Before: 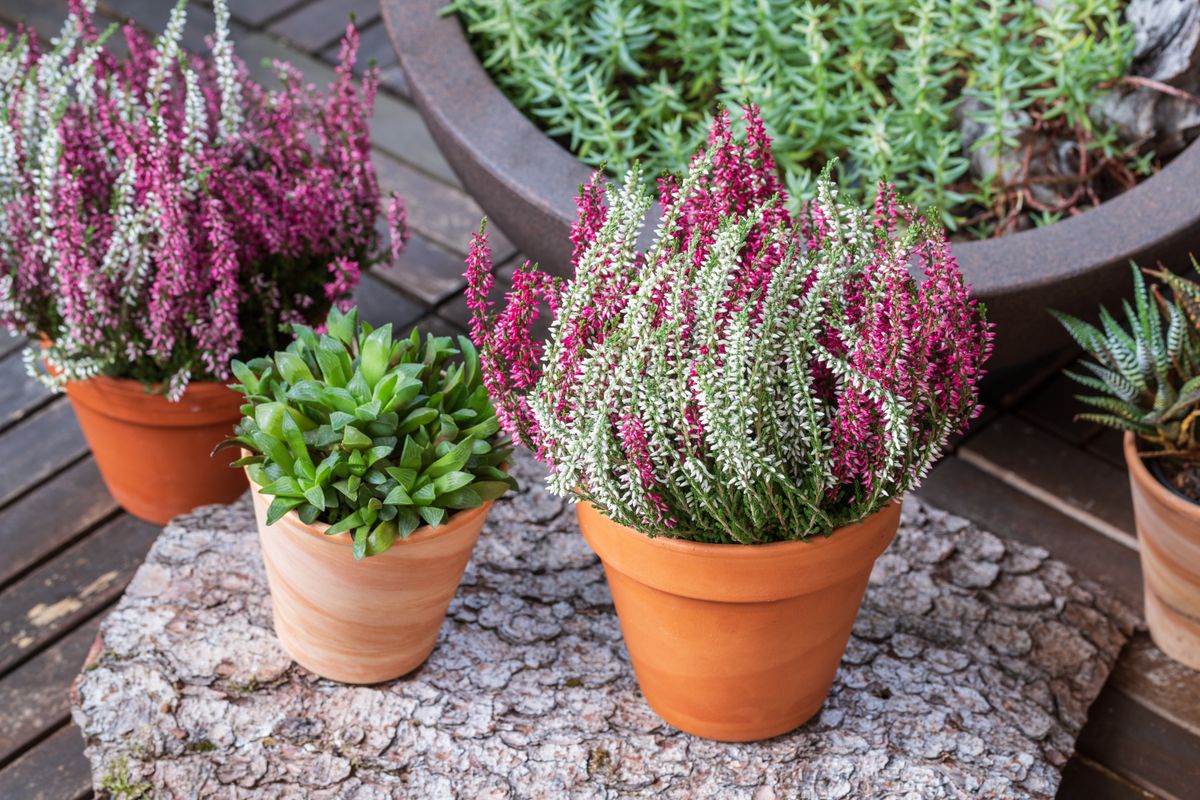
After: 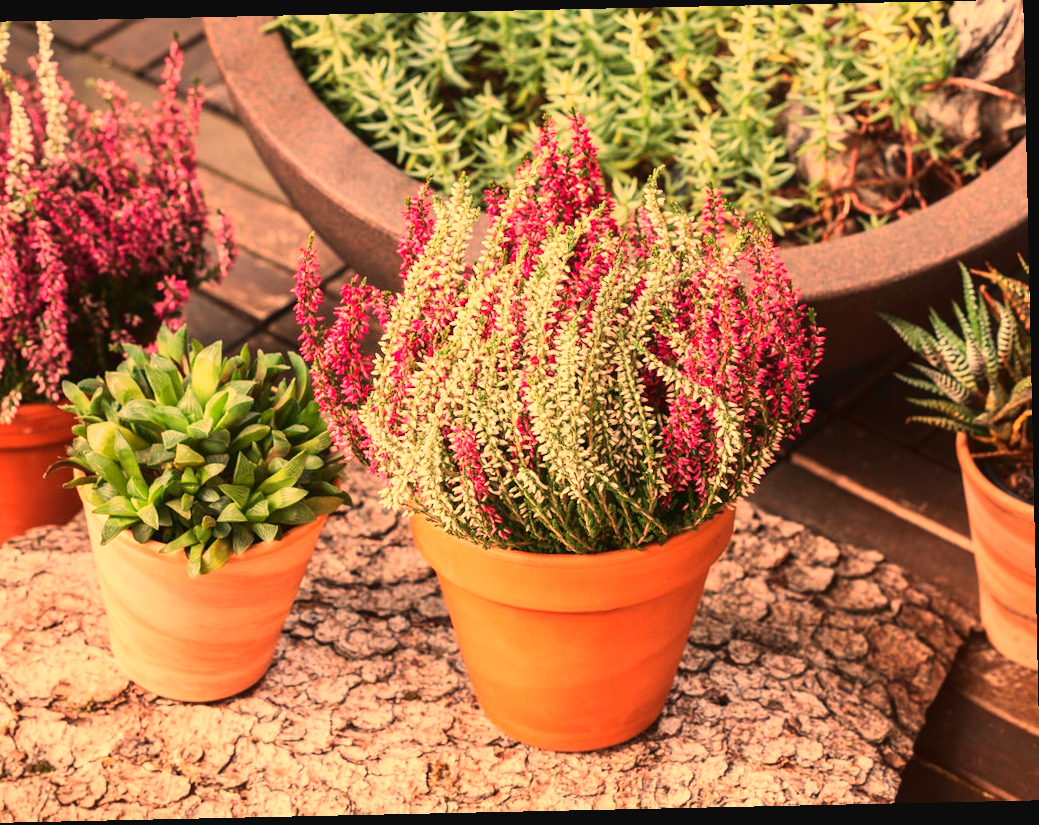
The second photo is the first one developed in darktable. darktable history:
crop and rotate: left 14.584%
tone curve: curves: ch0 [(0, 0.032) (0.181, 0.156) (0.751, 0.829) (1, 1)], color space Lab, linked channels, preserve colors none
white balance: red 1.467, blue 0.684
rotate and perspective: rotation -1.24°, automatic cropping off
